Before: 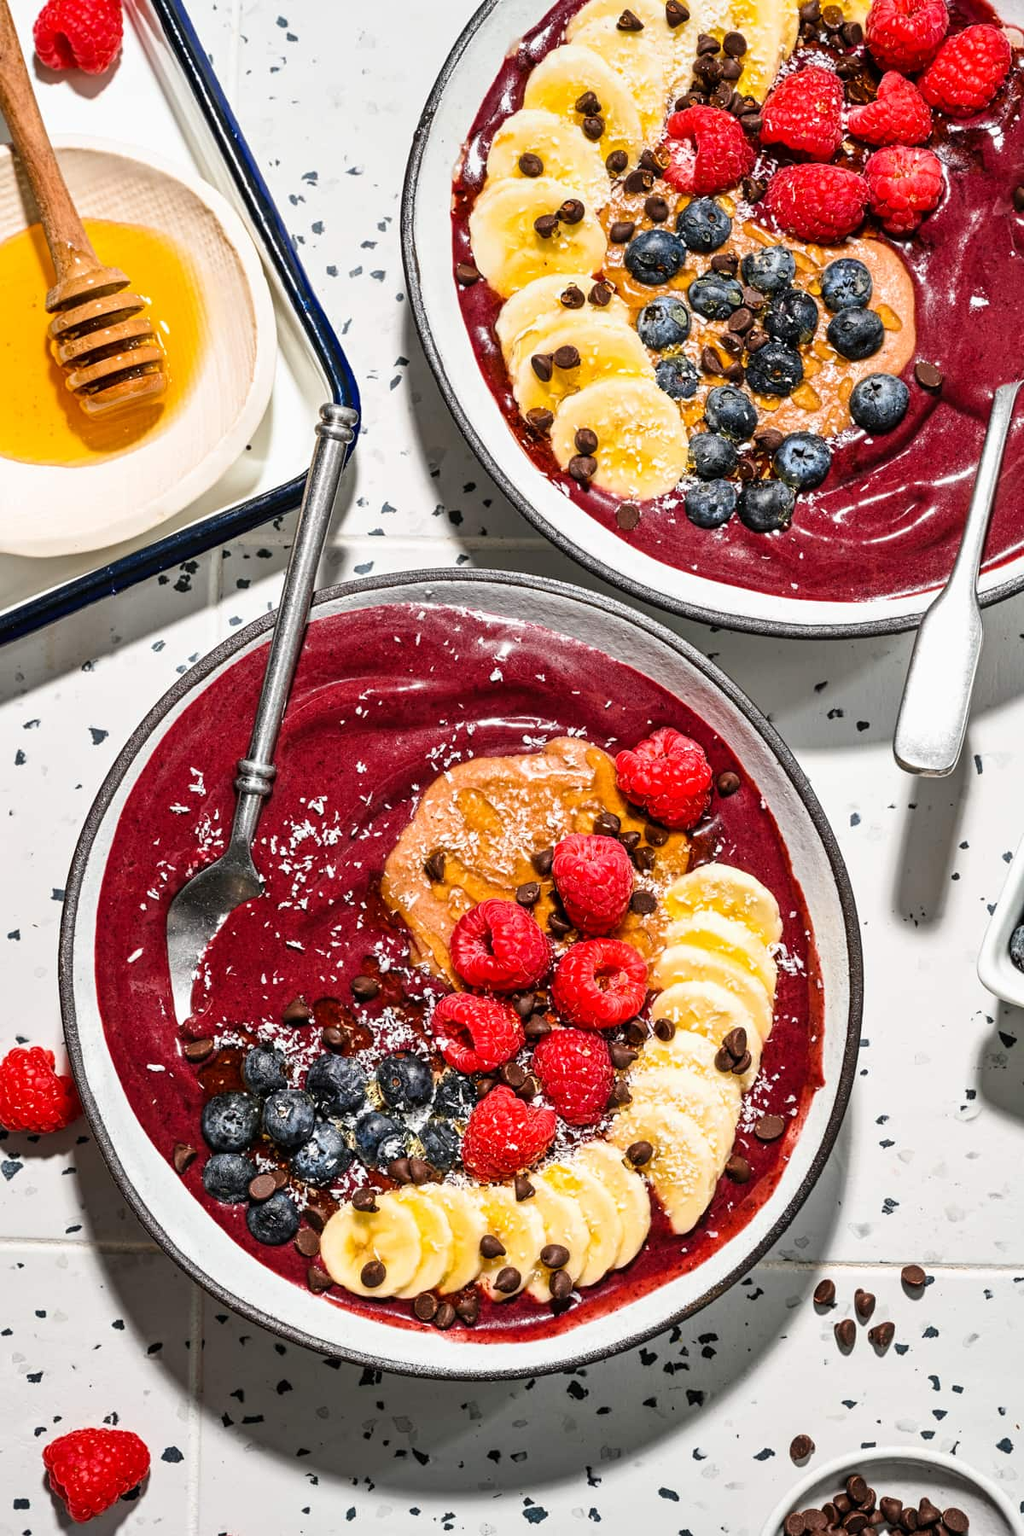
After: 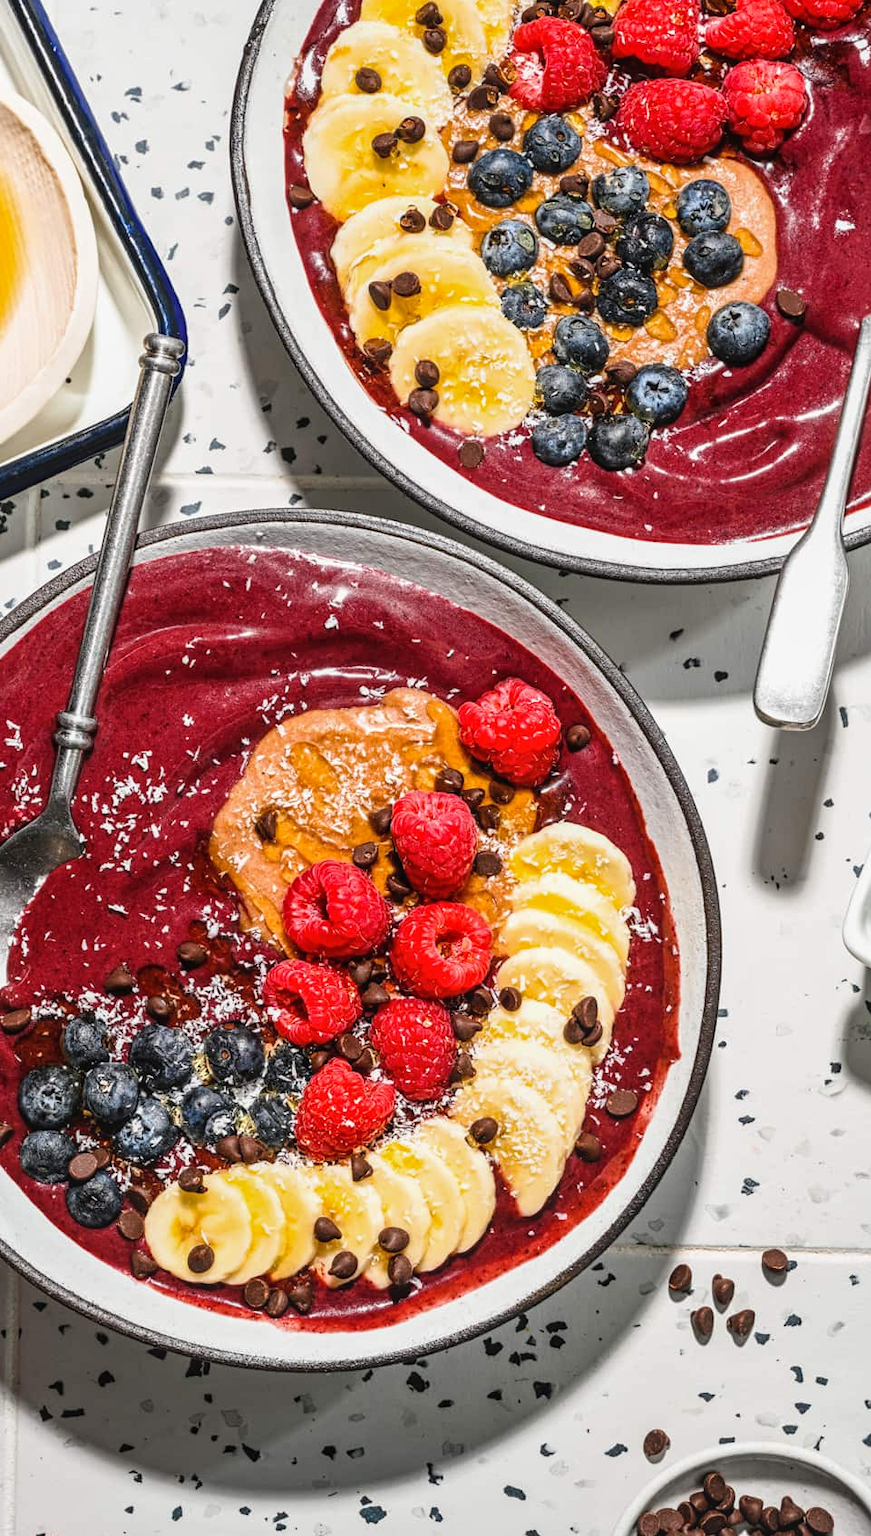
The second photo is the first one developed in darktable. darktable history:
crop and rotate: left 18.039%, top 5.877%, right 1.813%
local contrast: detail 109%
